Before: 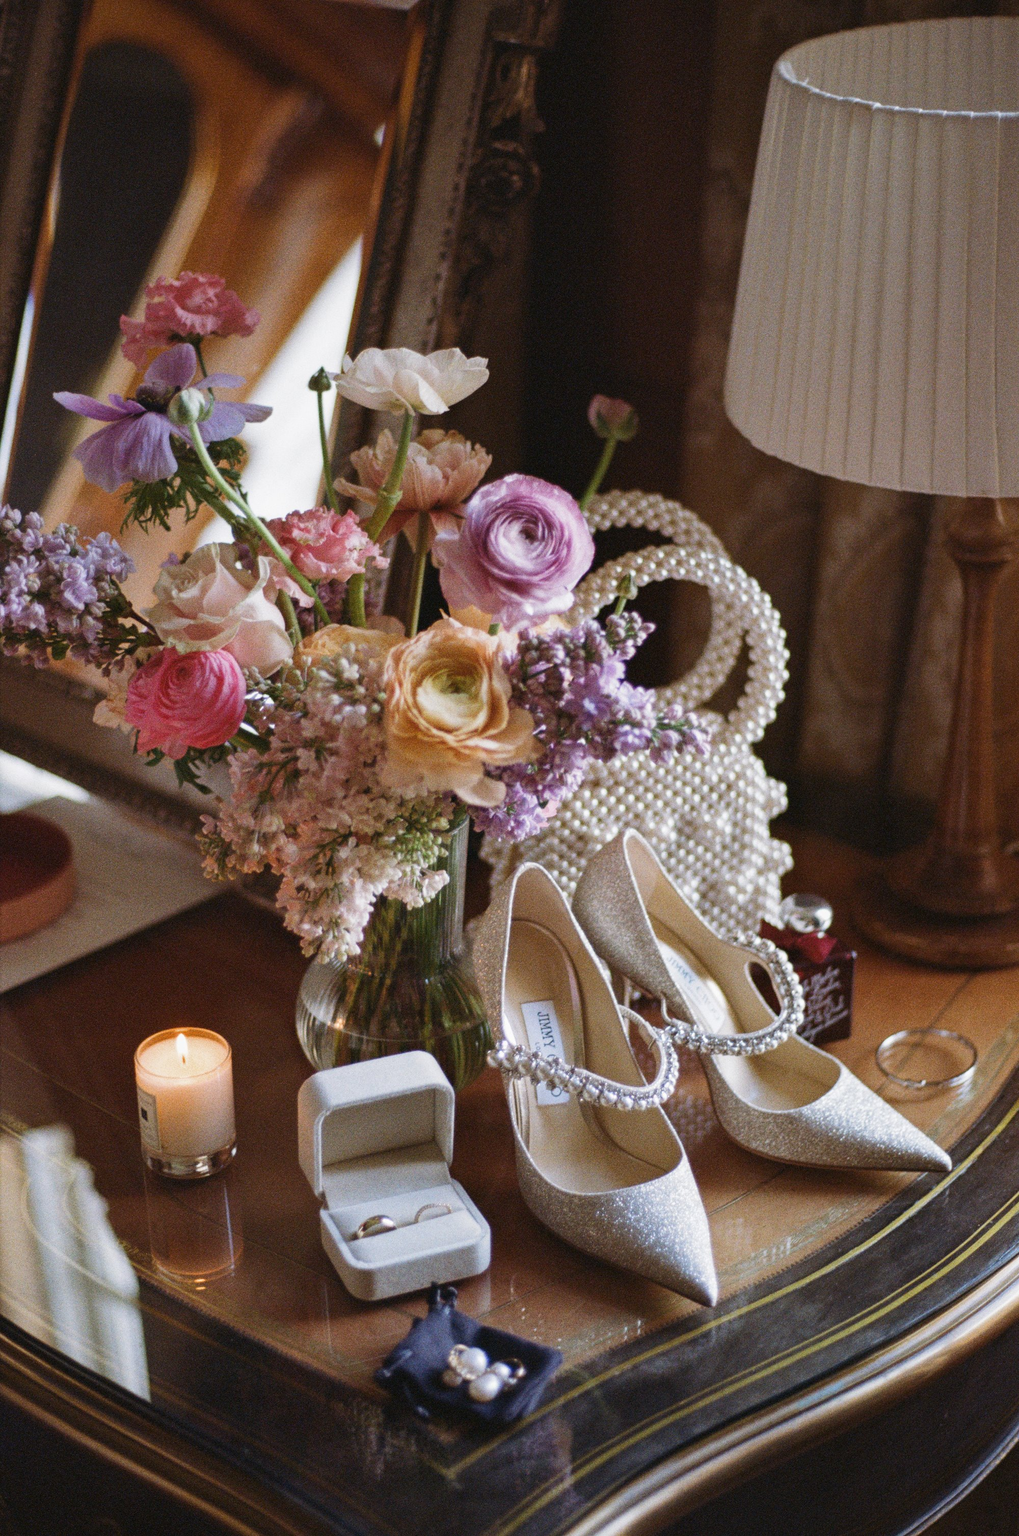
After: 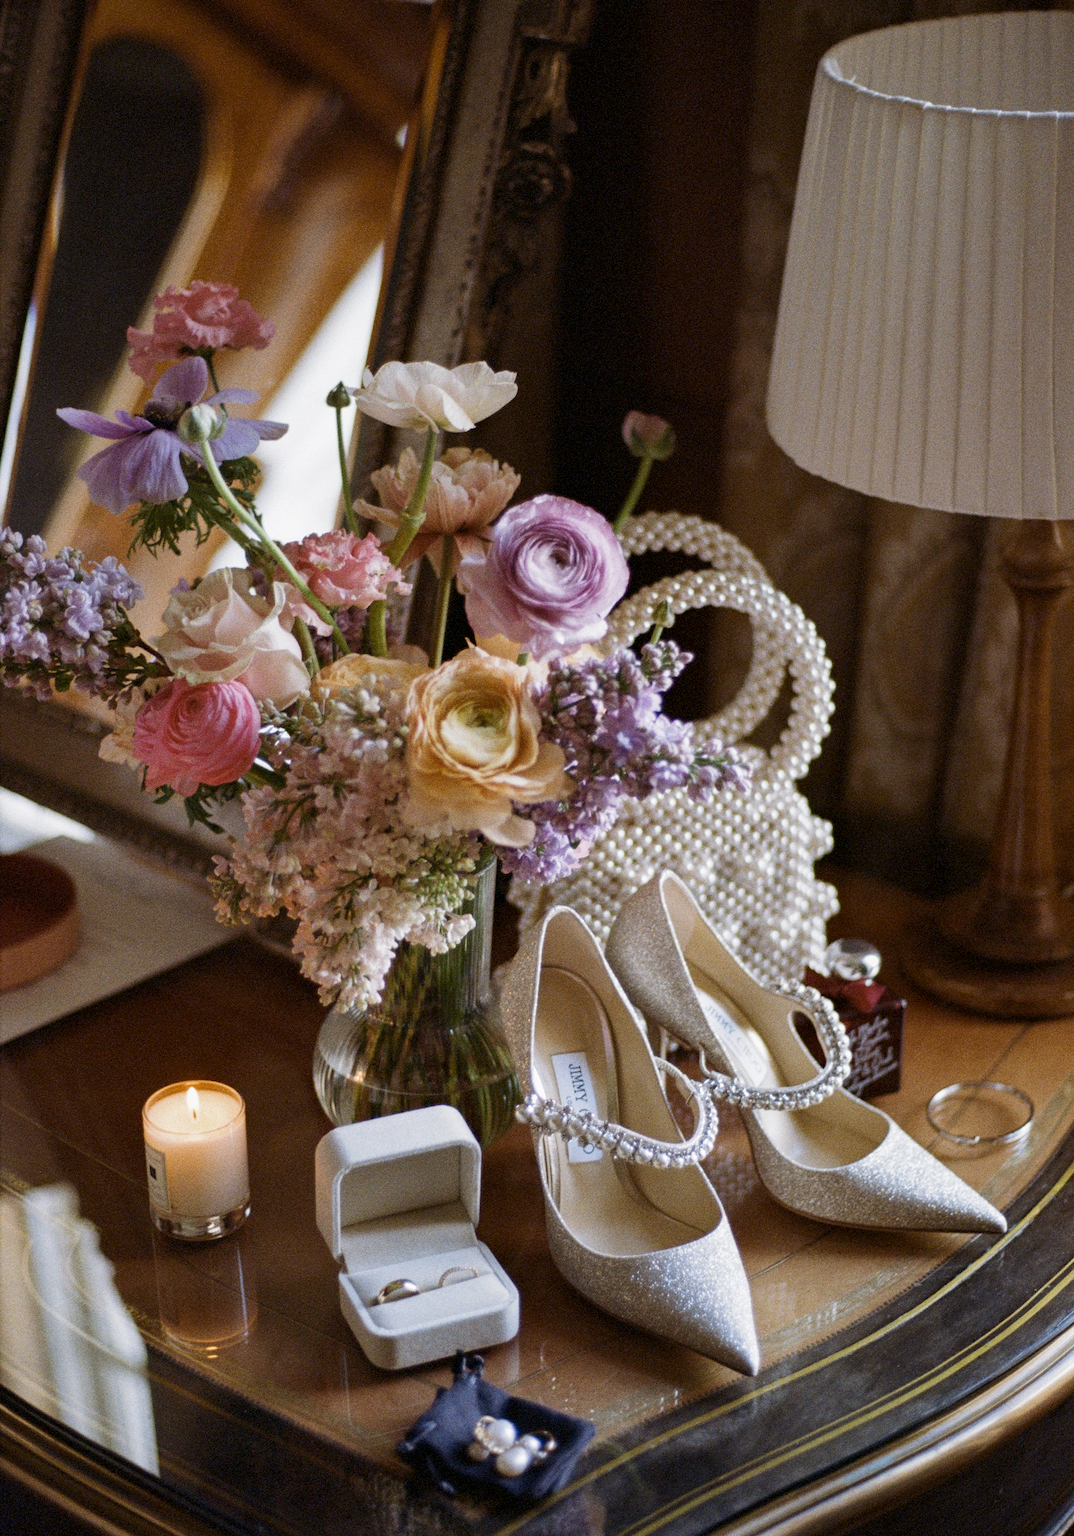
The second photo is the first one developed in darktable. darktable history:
crop: top 0.448%, right 0.264%, bottom 5.045%
exposure: black level correction 0.005, exposure 0.001 EV, compensate highlight preservation false
color contrast: green-magenta contrast 0.81
